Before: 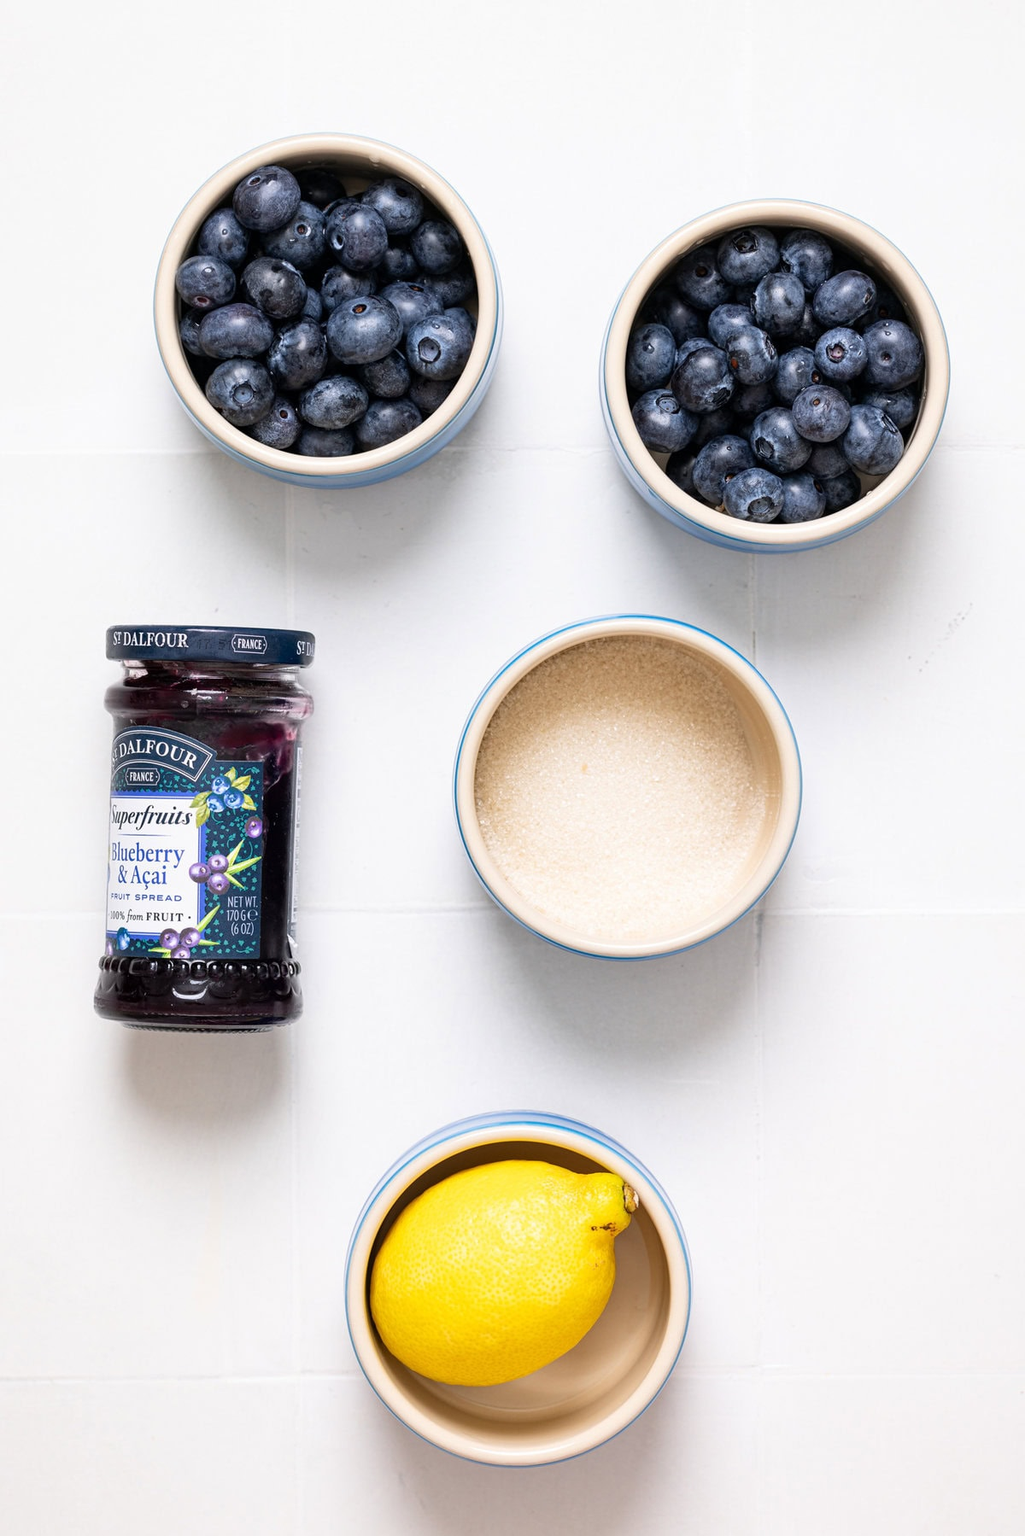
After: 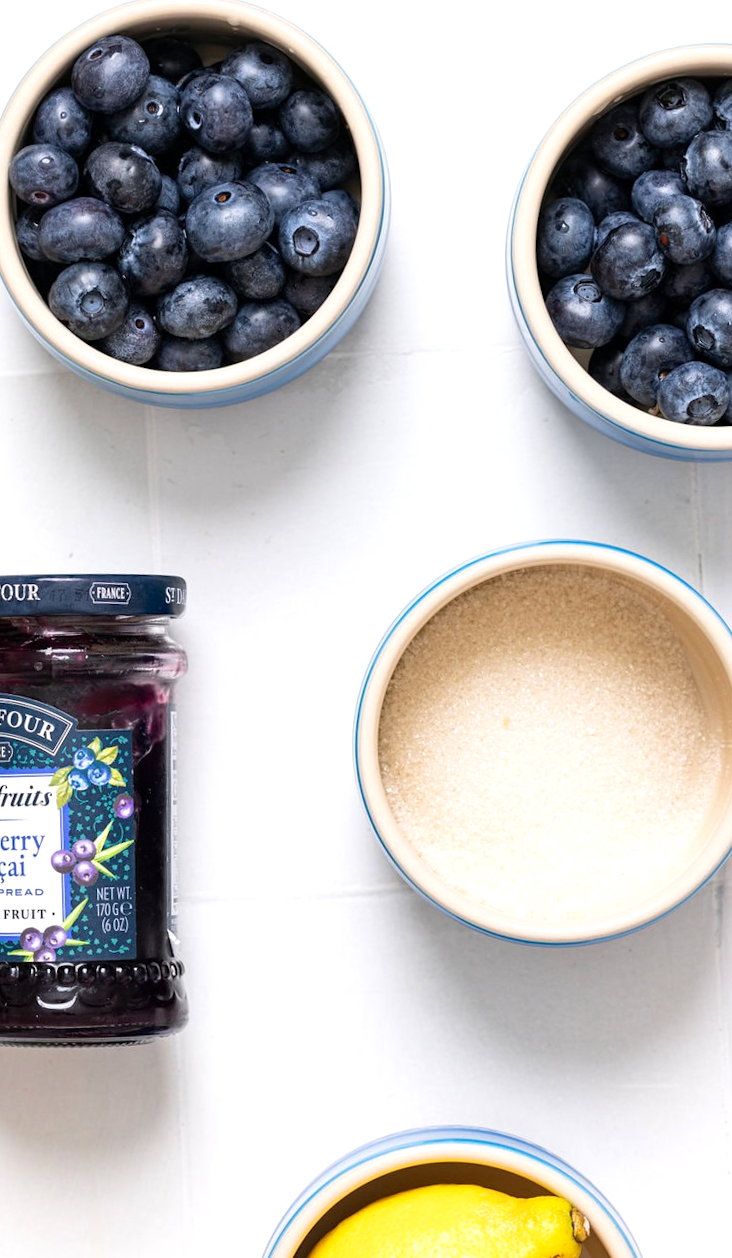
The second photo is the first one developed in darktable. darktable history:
crop: left 16.202%, top 11.208%, right 26.045%, bottom 20.557%
rotate and perspective: rotation -2.22°, lens shift (horizontal) -0.022, automatic cropping off
levels: levels [0, 0.476, 0.951]
